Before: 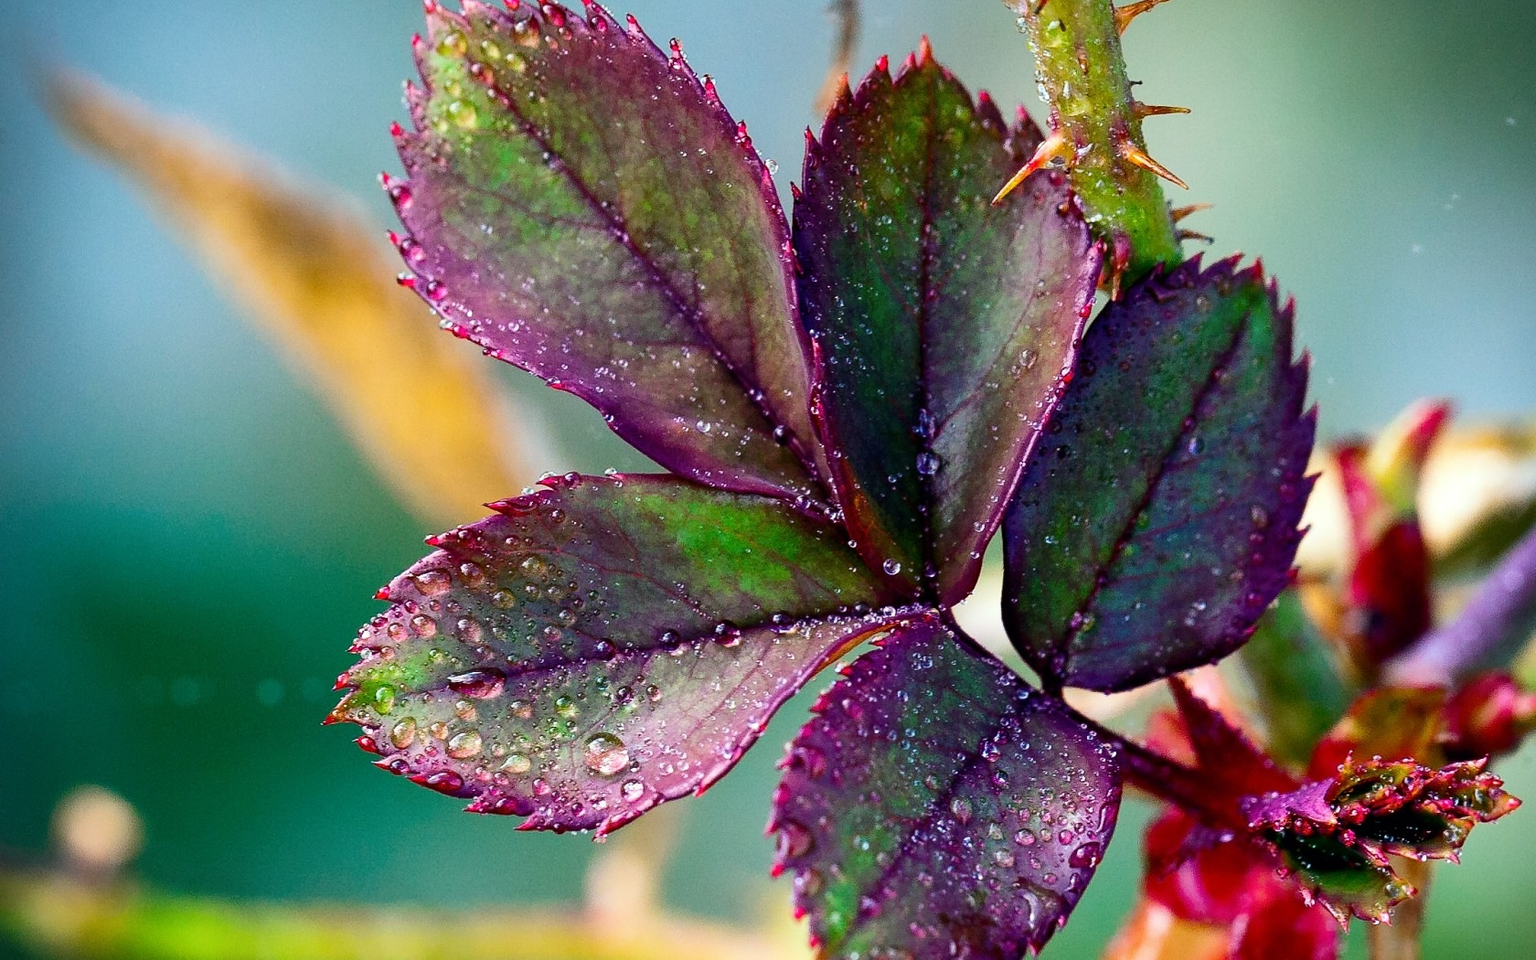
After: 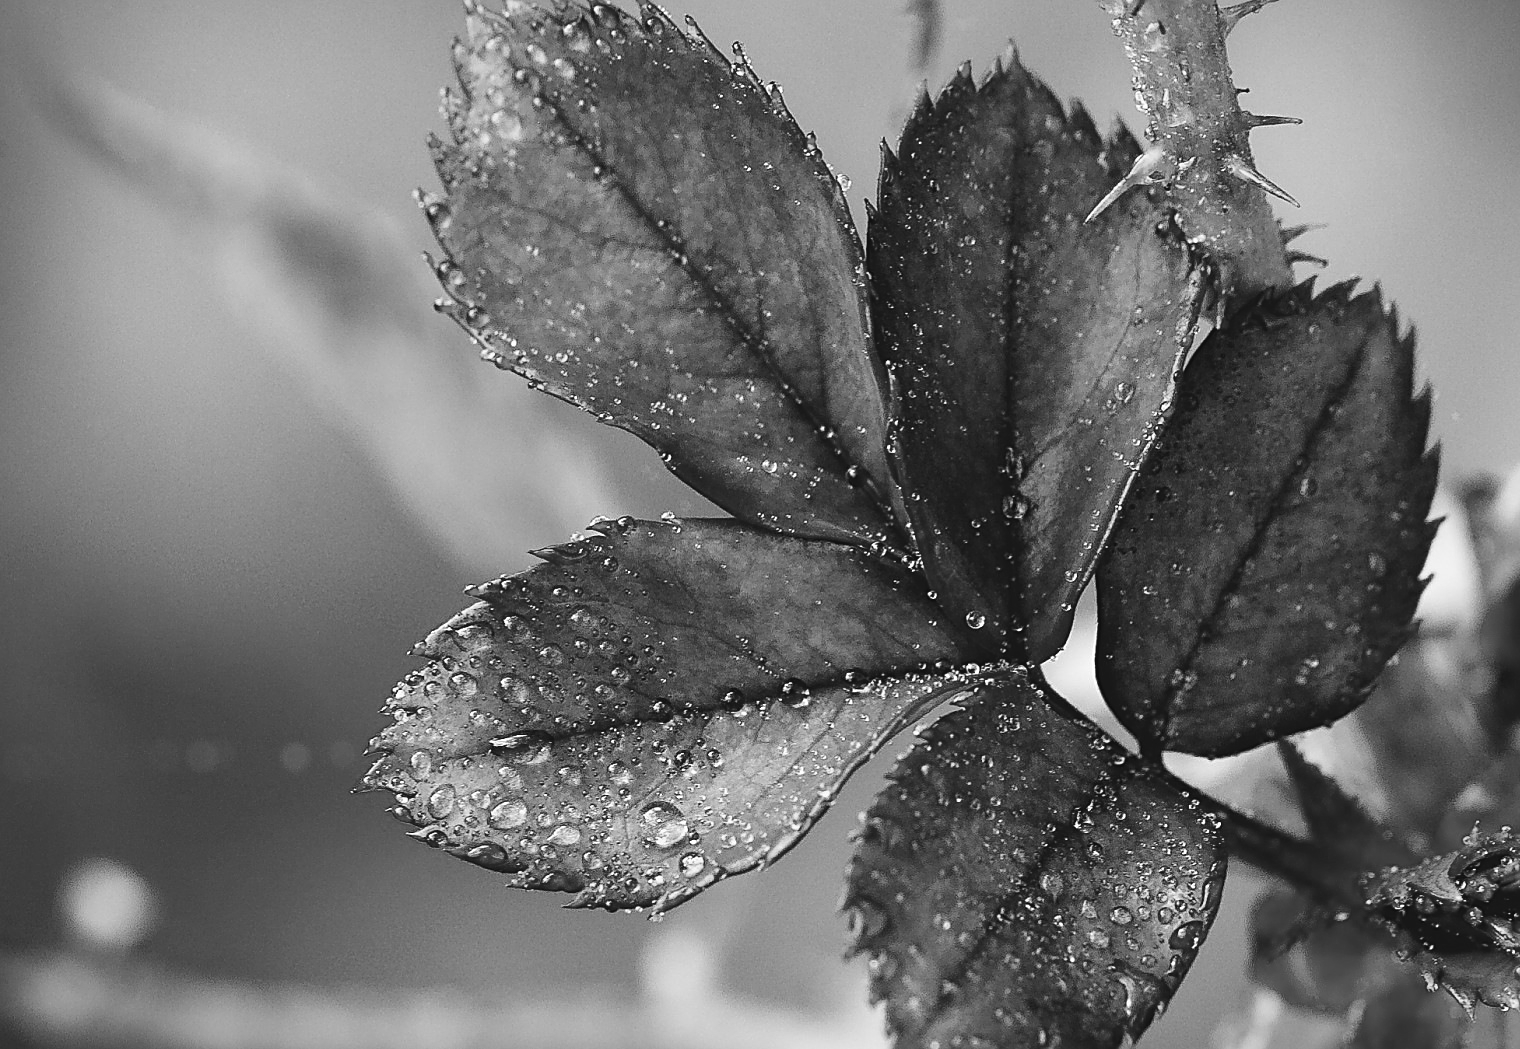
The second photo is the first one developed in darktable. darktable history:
monochrome: a -4.13, b 5.16, size 1
crop: right 9.509%, bottom 0.031%
sharpen: on, module defaults
color balance: lift [1.004, 1.002, 1.002, 0.998], gamma [1, 1.007, 1.002, 0.993], gain [1, 0.977, 1.013, 1.023], contrast -3.64%
color balance rgb: shadows lift › chroma 2%, shadows lift › hue 219.6°, power › hue 313.2°, highlights gain › chroma 3%, highlights gain › hue 75.6°, global offset › luminance 0.5%, perceptual saturation grading › global saturation 15.33%, perceptual saturation grading › highlights -19.33%, perceptual saturation grading › shadows 20%, global vibrance 20%
